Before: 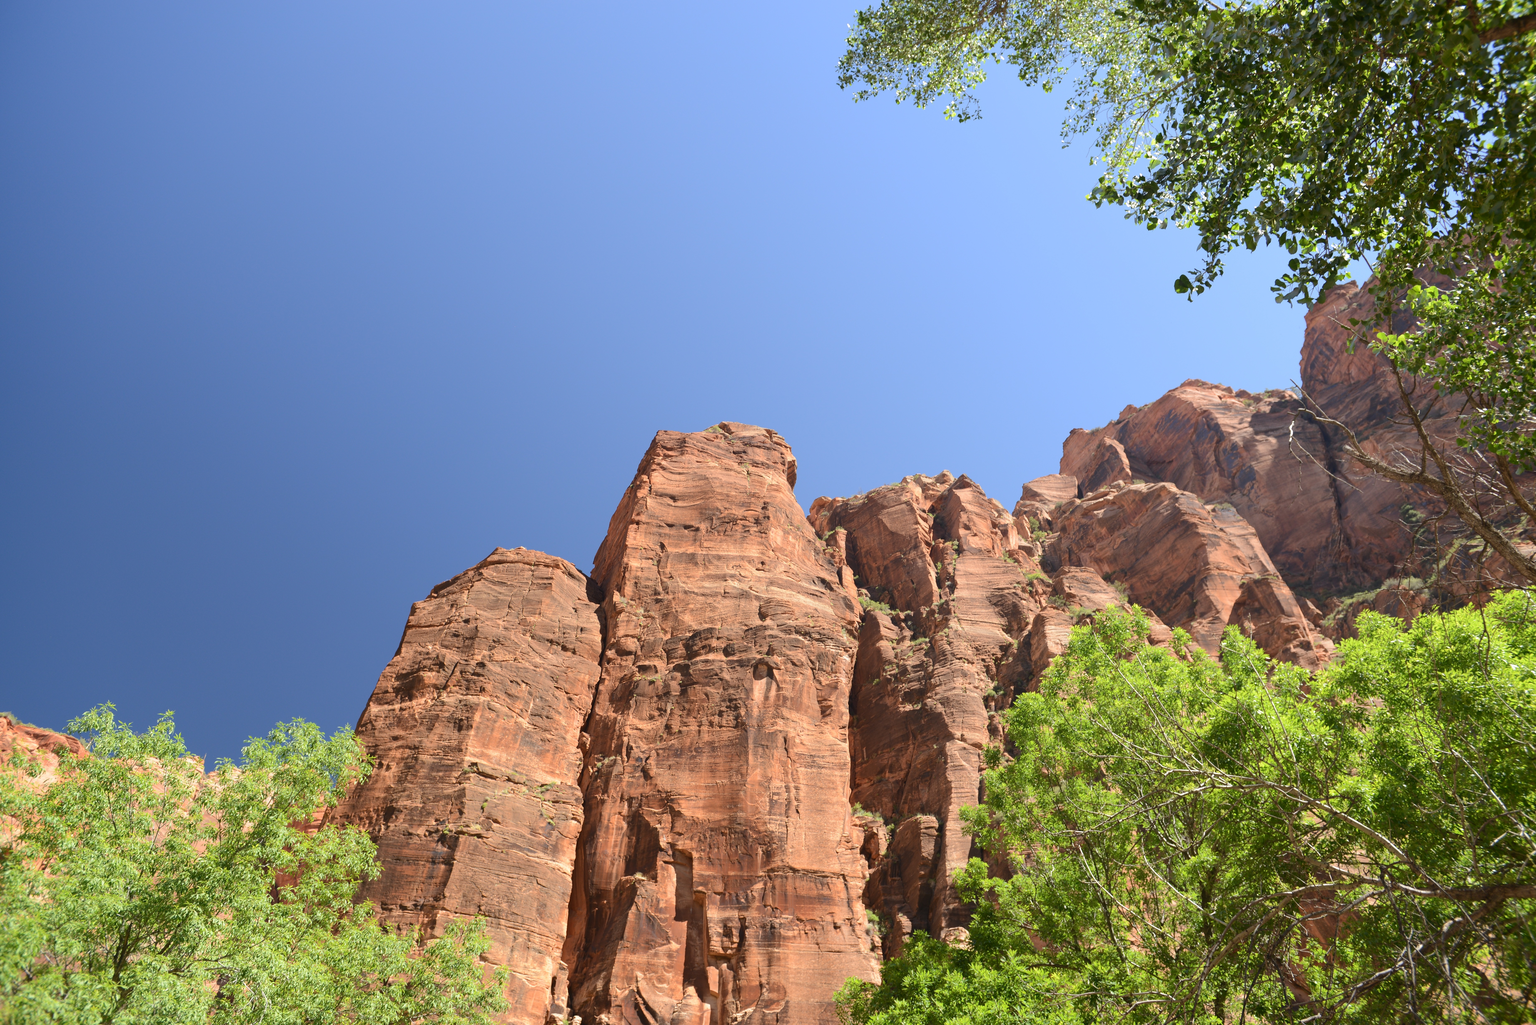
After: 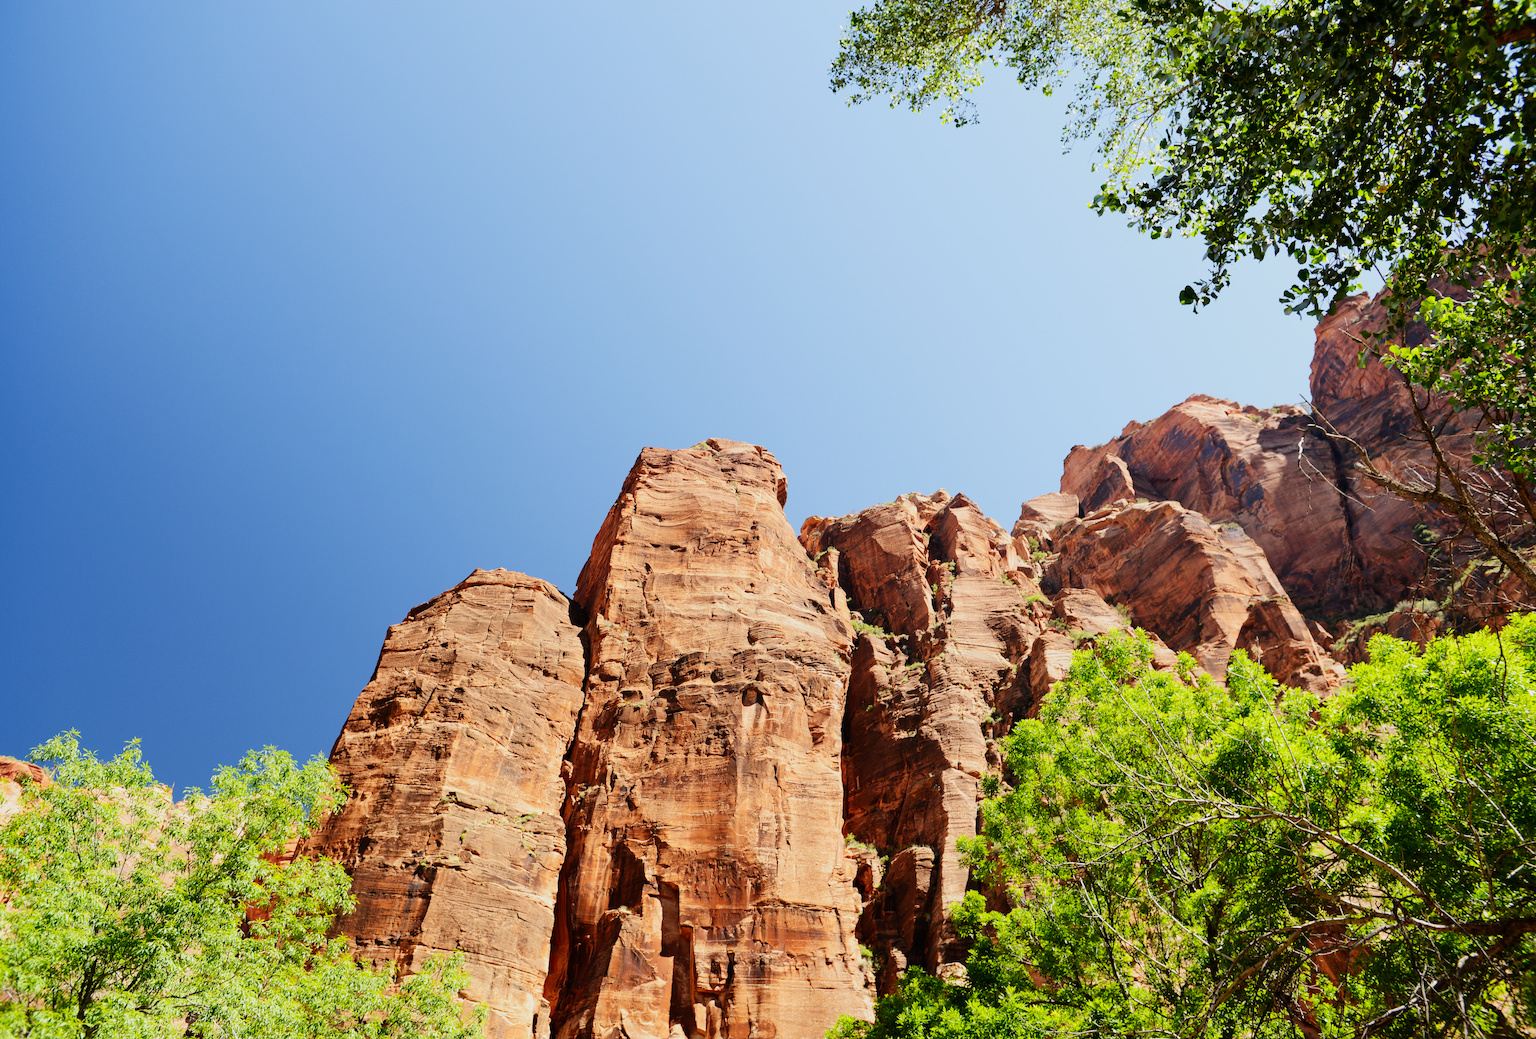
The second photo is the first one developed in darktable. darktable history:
crop and rotate: left 2.536%, right 1.107%, bottom 2.246%
color balance: contrast 6.48%, output saturation 113.3%
exposure: exposure 0.131 EV, compensate highlight preservation false
sigmoid: contrast 1.8, skew -0.2, preserve hue 0%, red attenuation 0.1, red rotation 0.035, green attenuation 0.1, green rotation -0.017, blue attenuation 0.15, blue rotation -0.052, base primaries Rec2020
